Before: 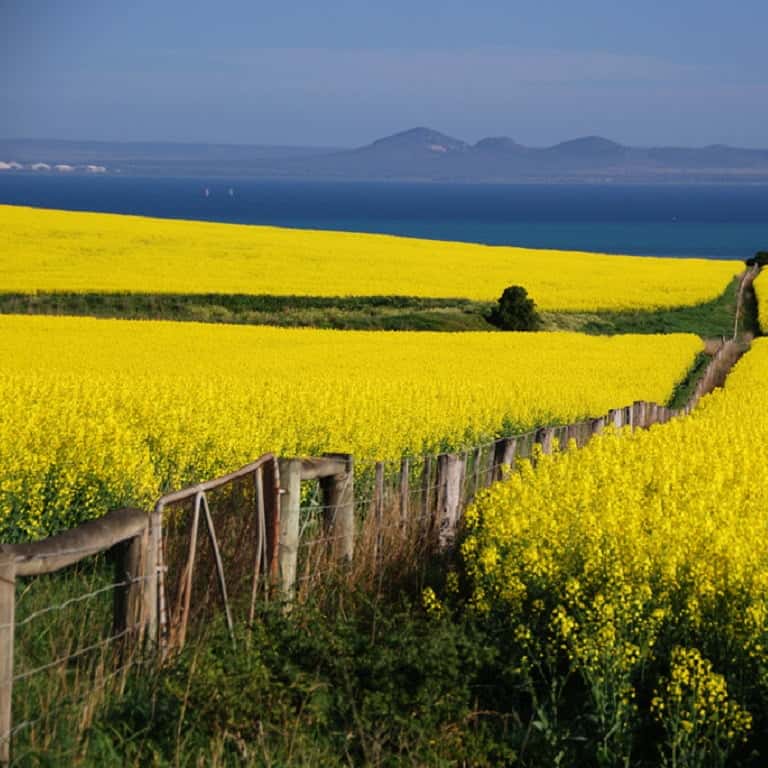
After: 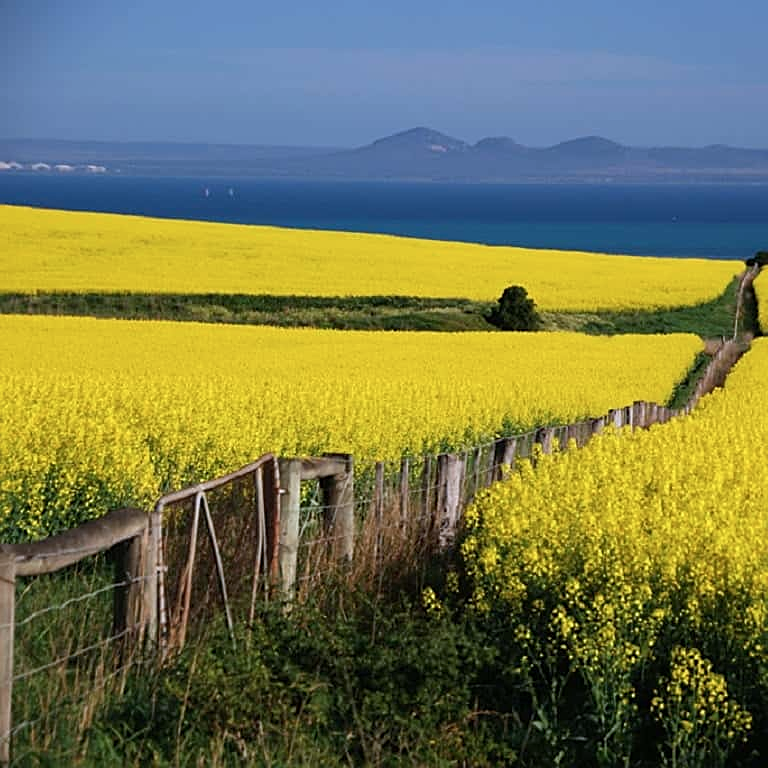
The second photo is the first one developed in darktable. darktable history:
sharpen: on, module defaults
color correction: highlights a* -0.825, highlights b* -8.47
